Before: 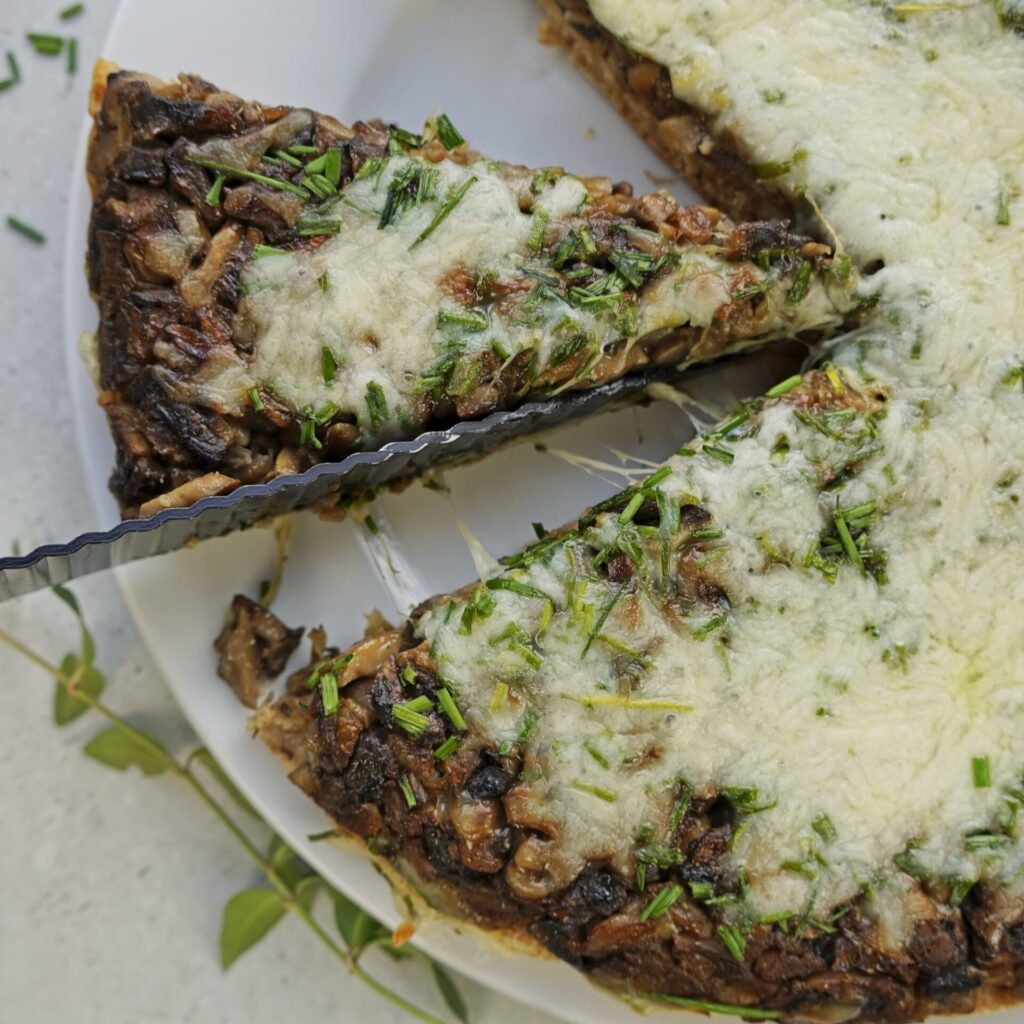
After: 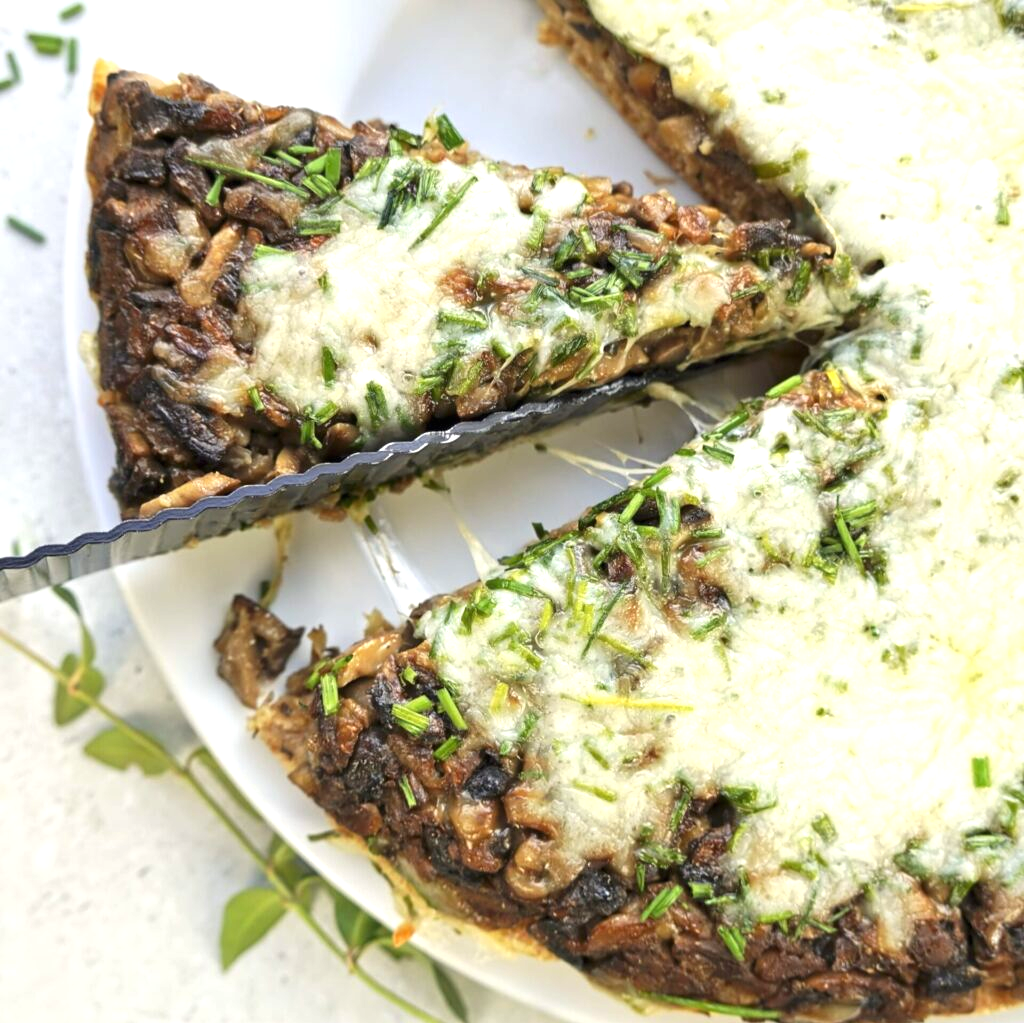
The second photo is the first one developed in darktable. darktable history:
exposure: black level correction 0, exposure 1.1 EV, compensate exposure bias true, compensate highlight preservation false
crop: bottom 0.071%
